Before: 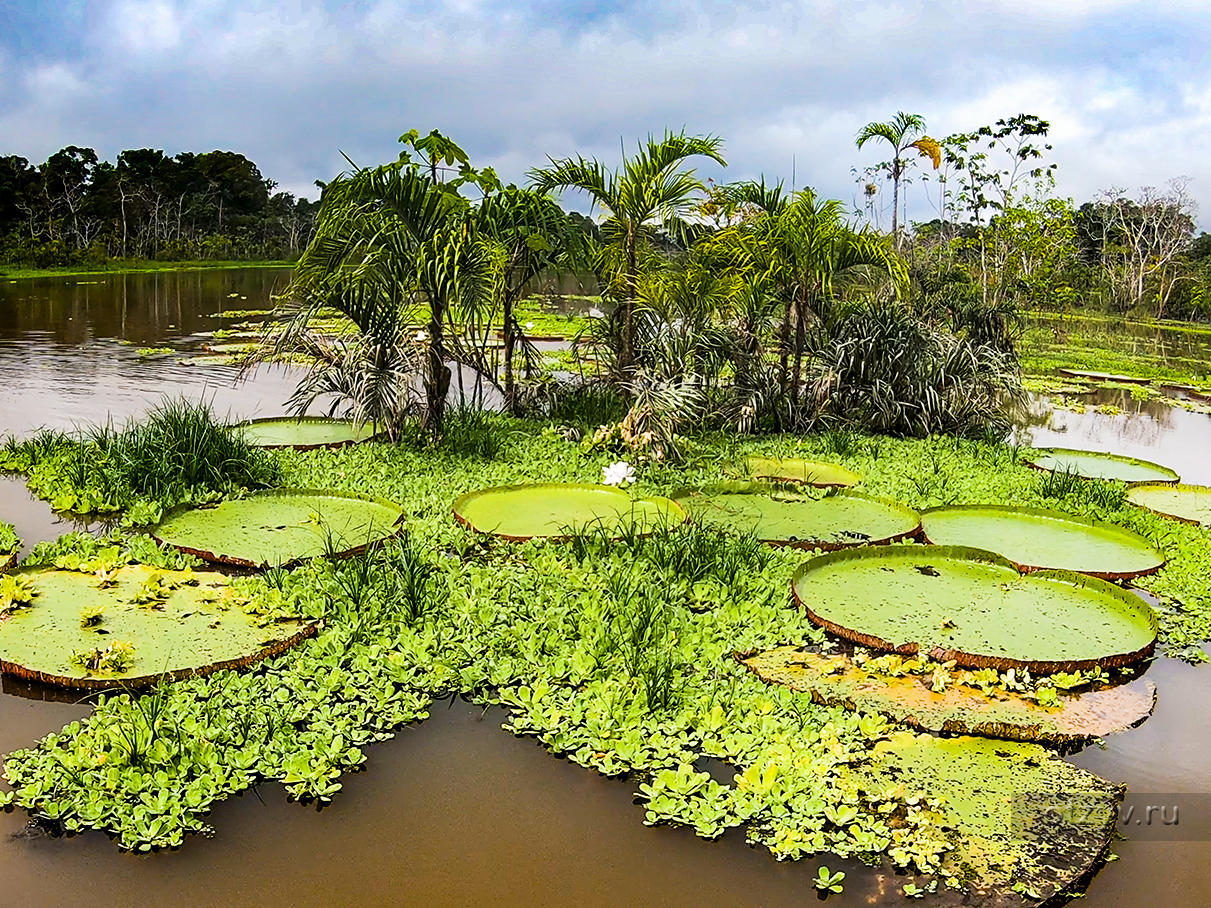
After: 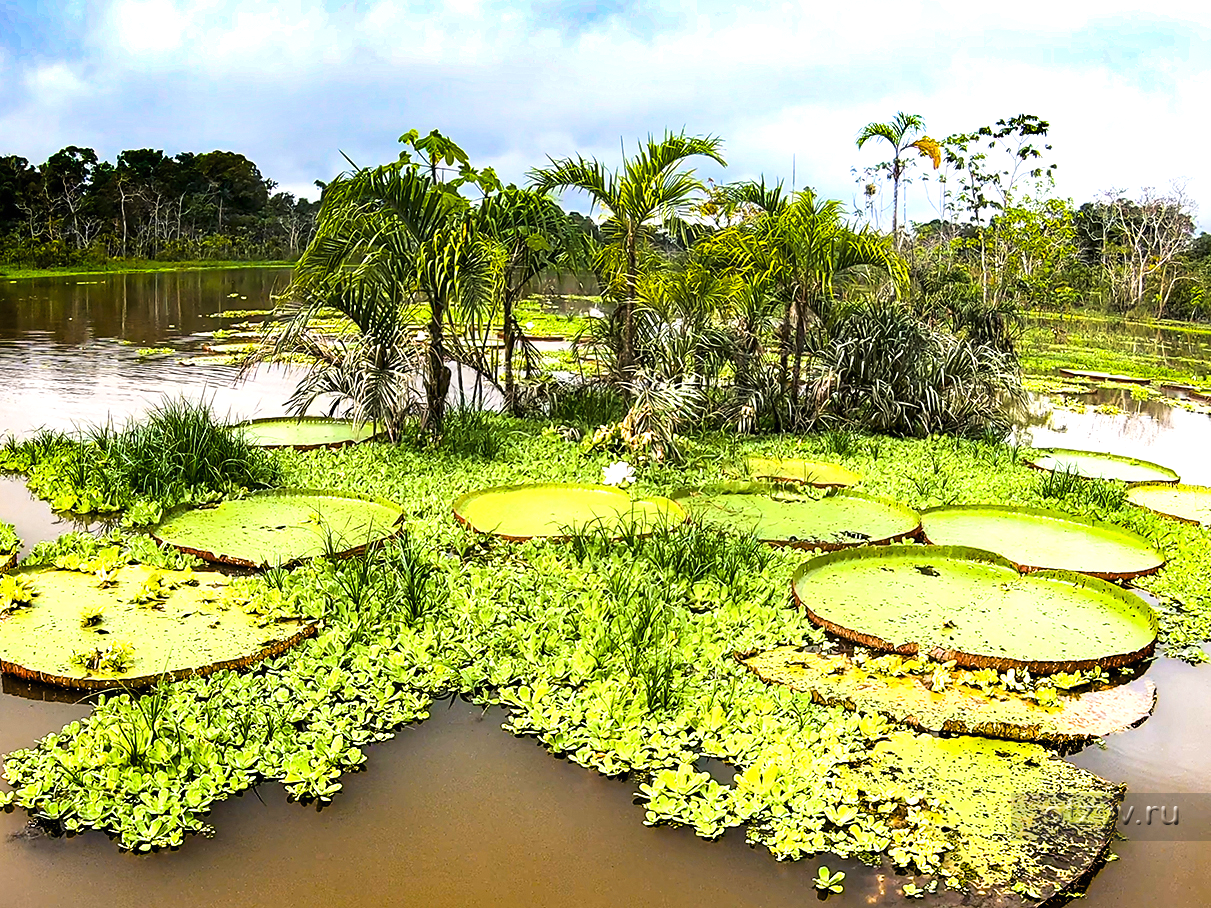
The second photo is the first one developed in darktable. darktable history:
exposure: black level correction 0, exposure 0.695 EV, compensate exposure bias true, compensate highlight preservation false
base curve: preserve colors none
